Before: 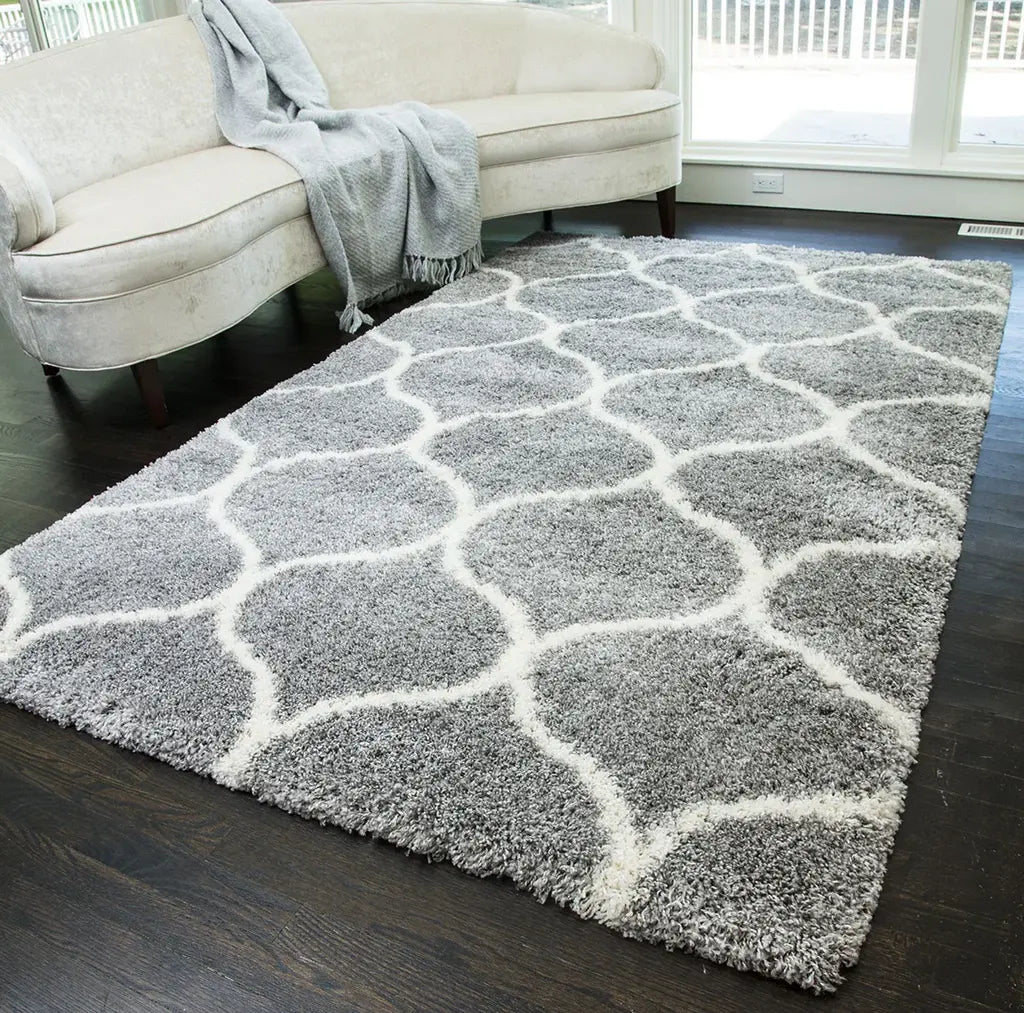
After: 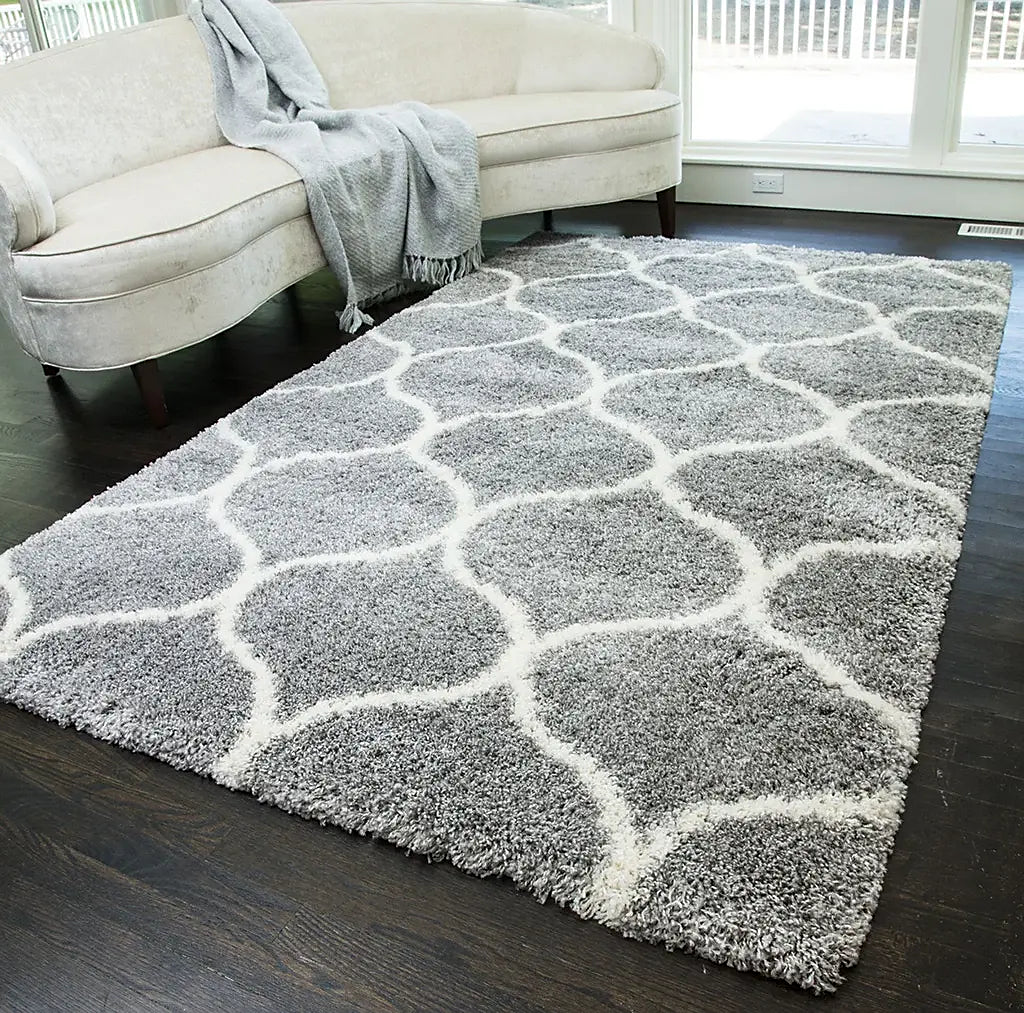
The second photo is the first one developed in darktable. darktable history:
sharpen: radius 1.854, amount 0.394, threshold 1.224
